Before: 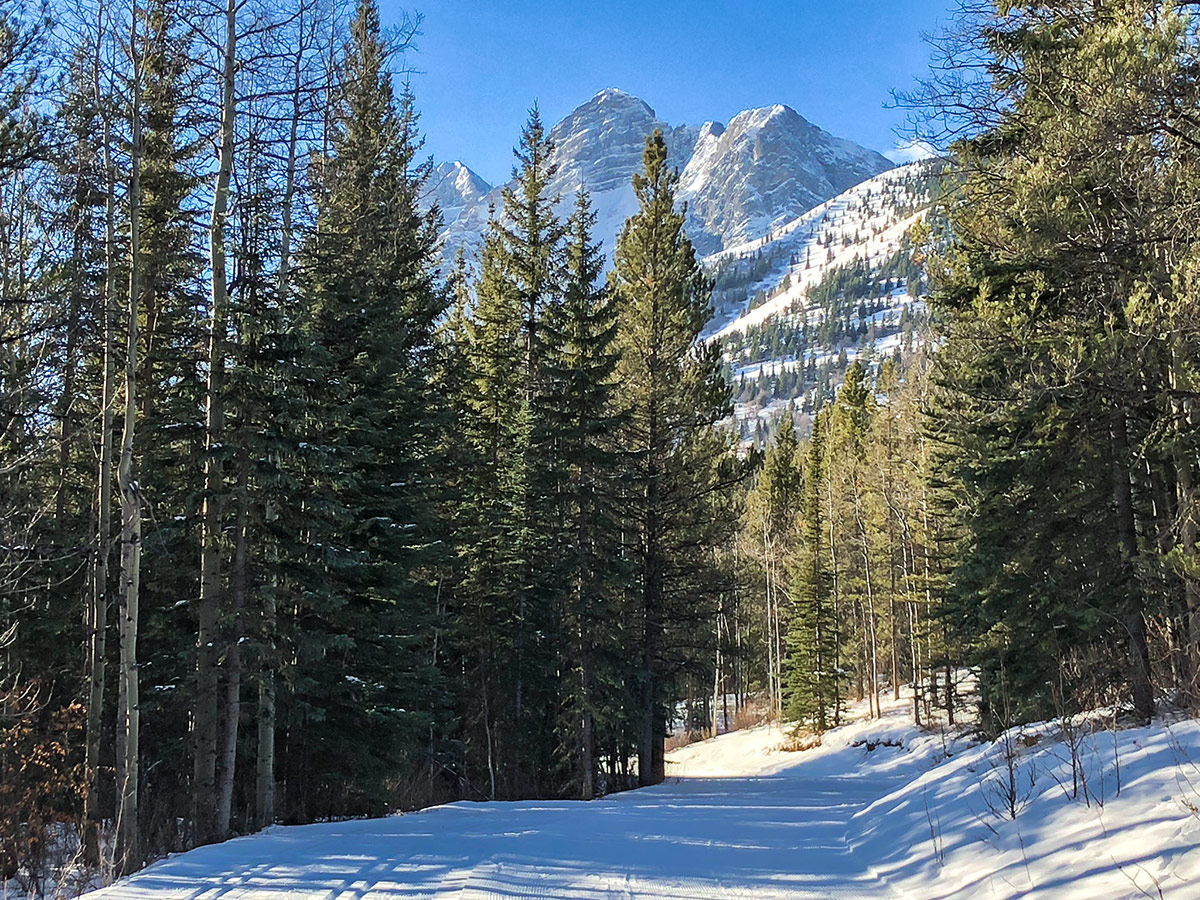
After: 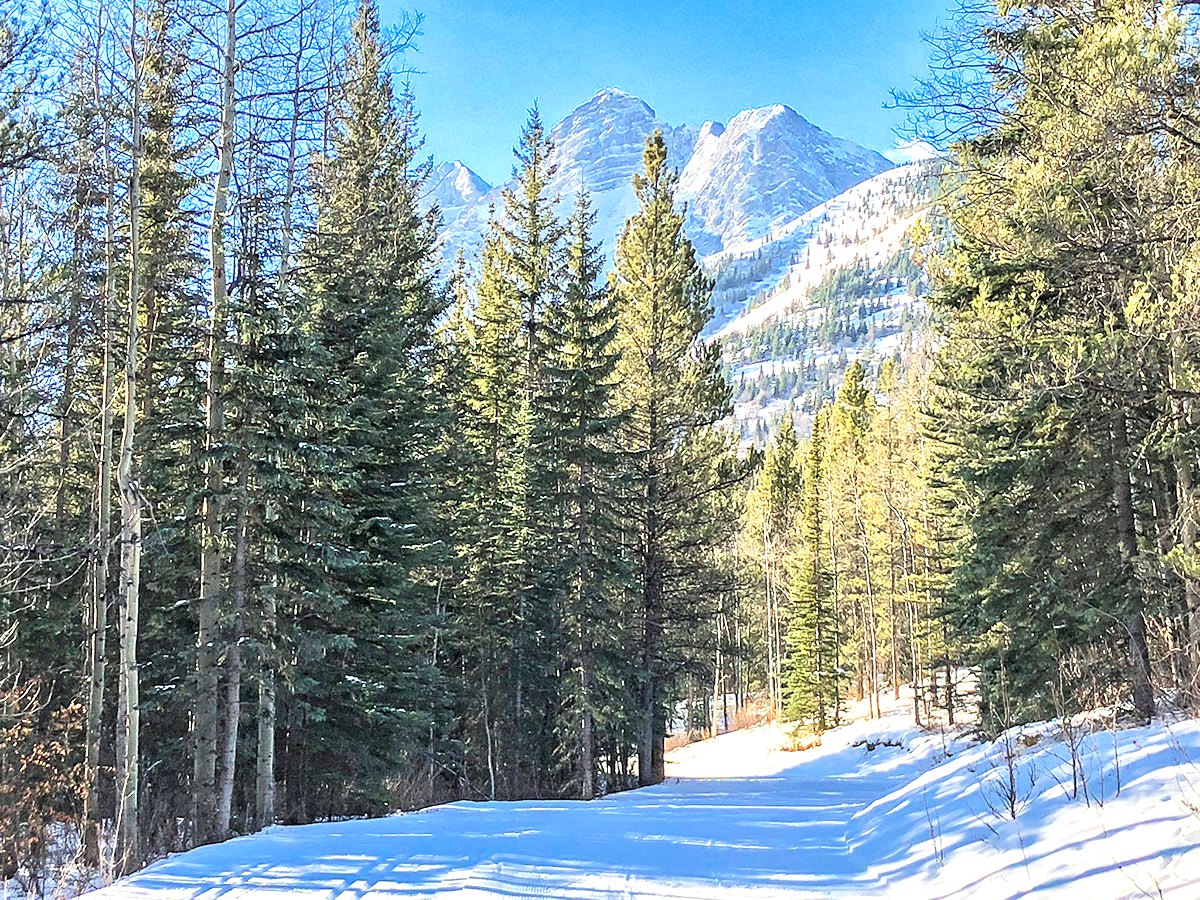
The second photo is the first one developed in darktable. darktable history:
sharpen: amount 0.217
tone equalizer: -8 EV 1.97 EV, -7 EV 1.97 EV, -6 EV 1.99 EV, -5 EV 1.99 EV, -4 EV 1.97 EV, -3 EV 1.49 EV, -2 EV 0.974 EV, -1 EV 0.499 EV, edges refinement/feathering 500, mask exposure compensation -1.57 EV, preserve details guided filter
local contrast: detail 130%
